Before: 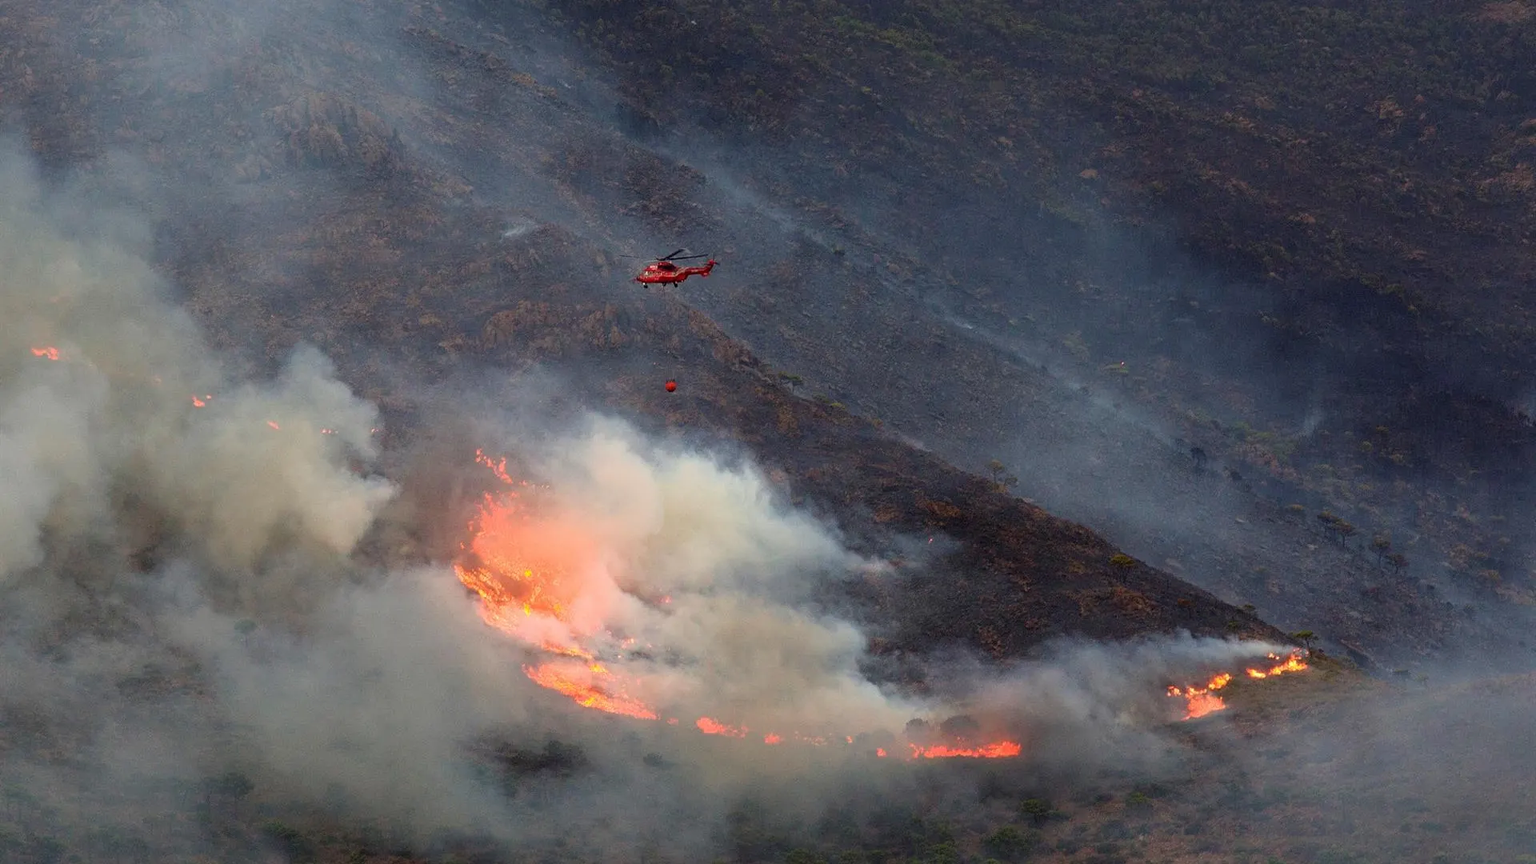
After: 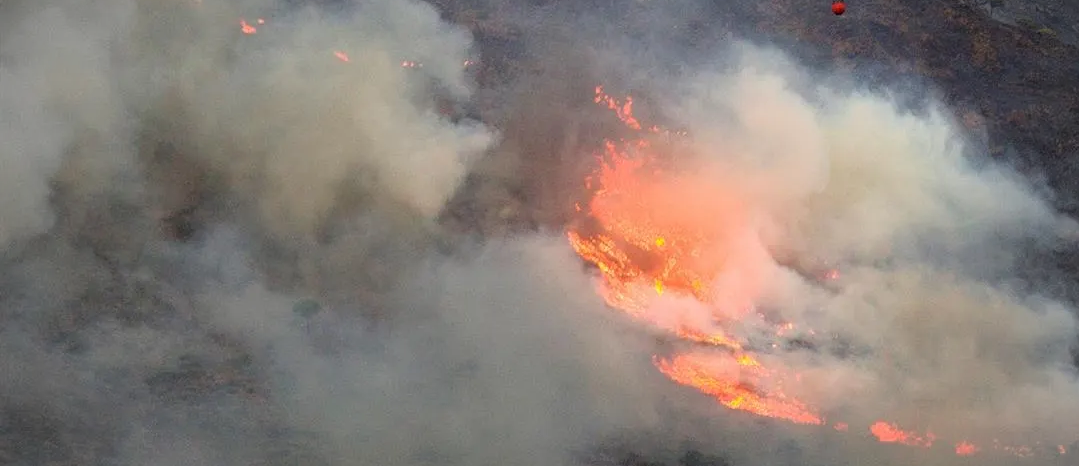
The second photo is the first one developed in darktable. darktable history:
vignetting: fall-off start 71.65%, brightness -0.29, dithering 16-bit output
crop: top 44.073%, right 43.764%, bottom 12.716%
tone curve: color space Lab, independent channels, preserve colors none
